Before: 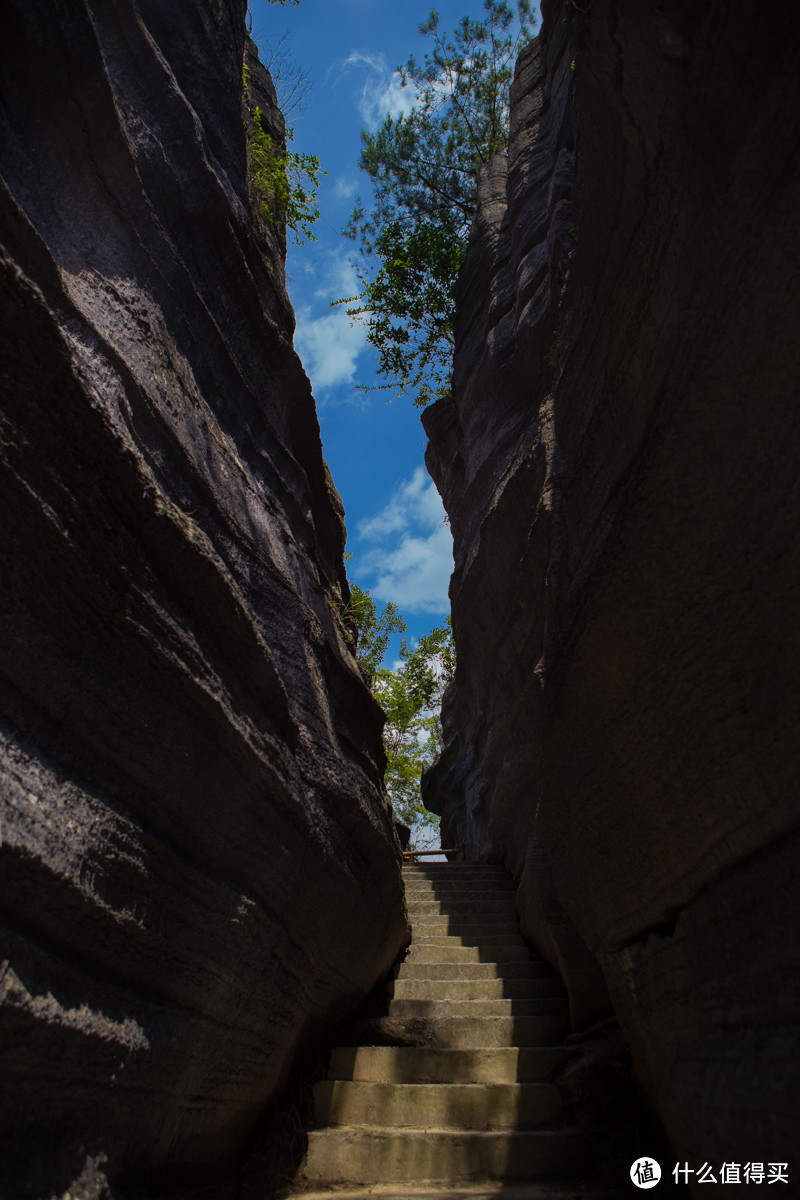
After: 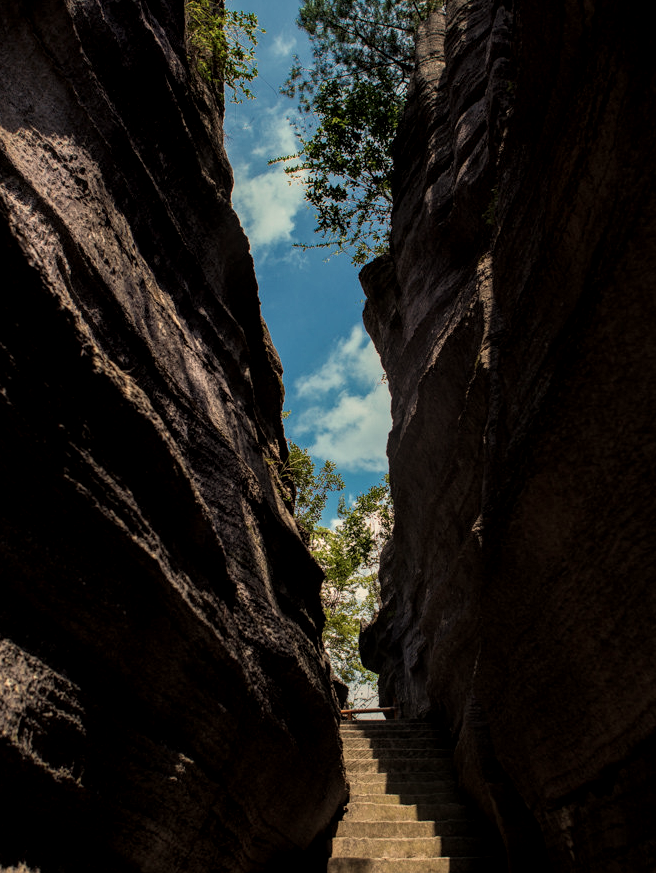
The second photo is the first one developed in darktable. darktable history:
crop: left 7.856%, top 11.836%, right 10.12%, bottom 15.387%
white balance: red 1.138, green 0.996, blue 0.812
local contrast: detail 160%
exposure: exposure -0.021 EV, compensate highlight preservation false
filmic rgb: black relative exposure -16 EV, white relative exposure 4.97 EV, hardness 6.25
